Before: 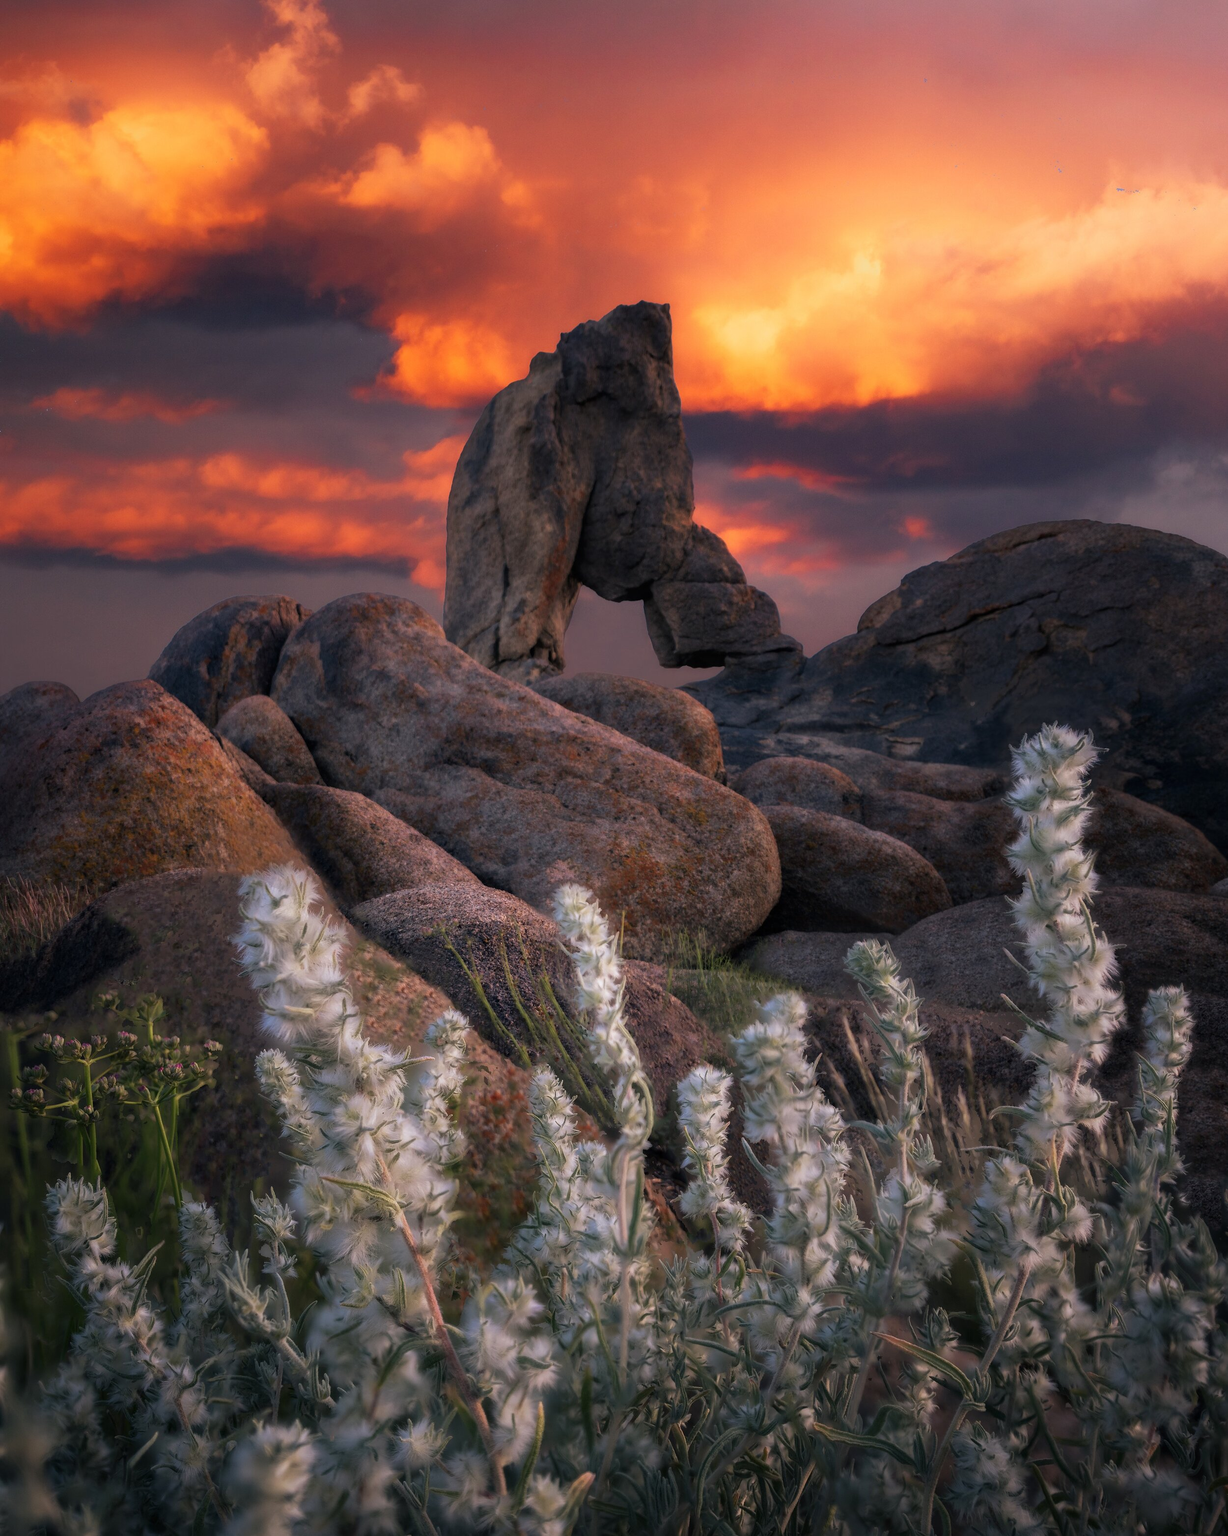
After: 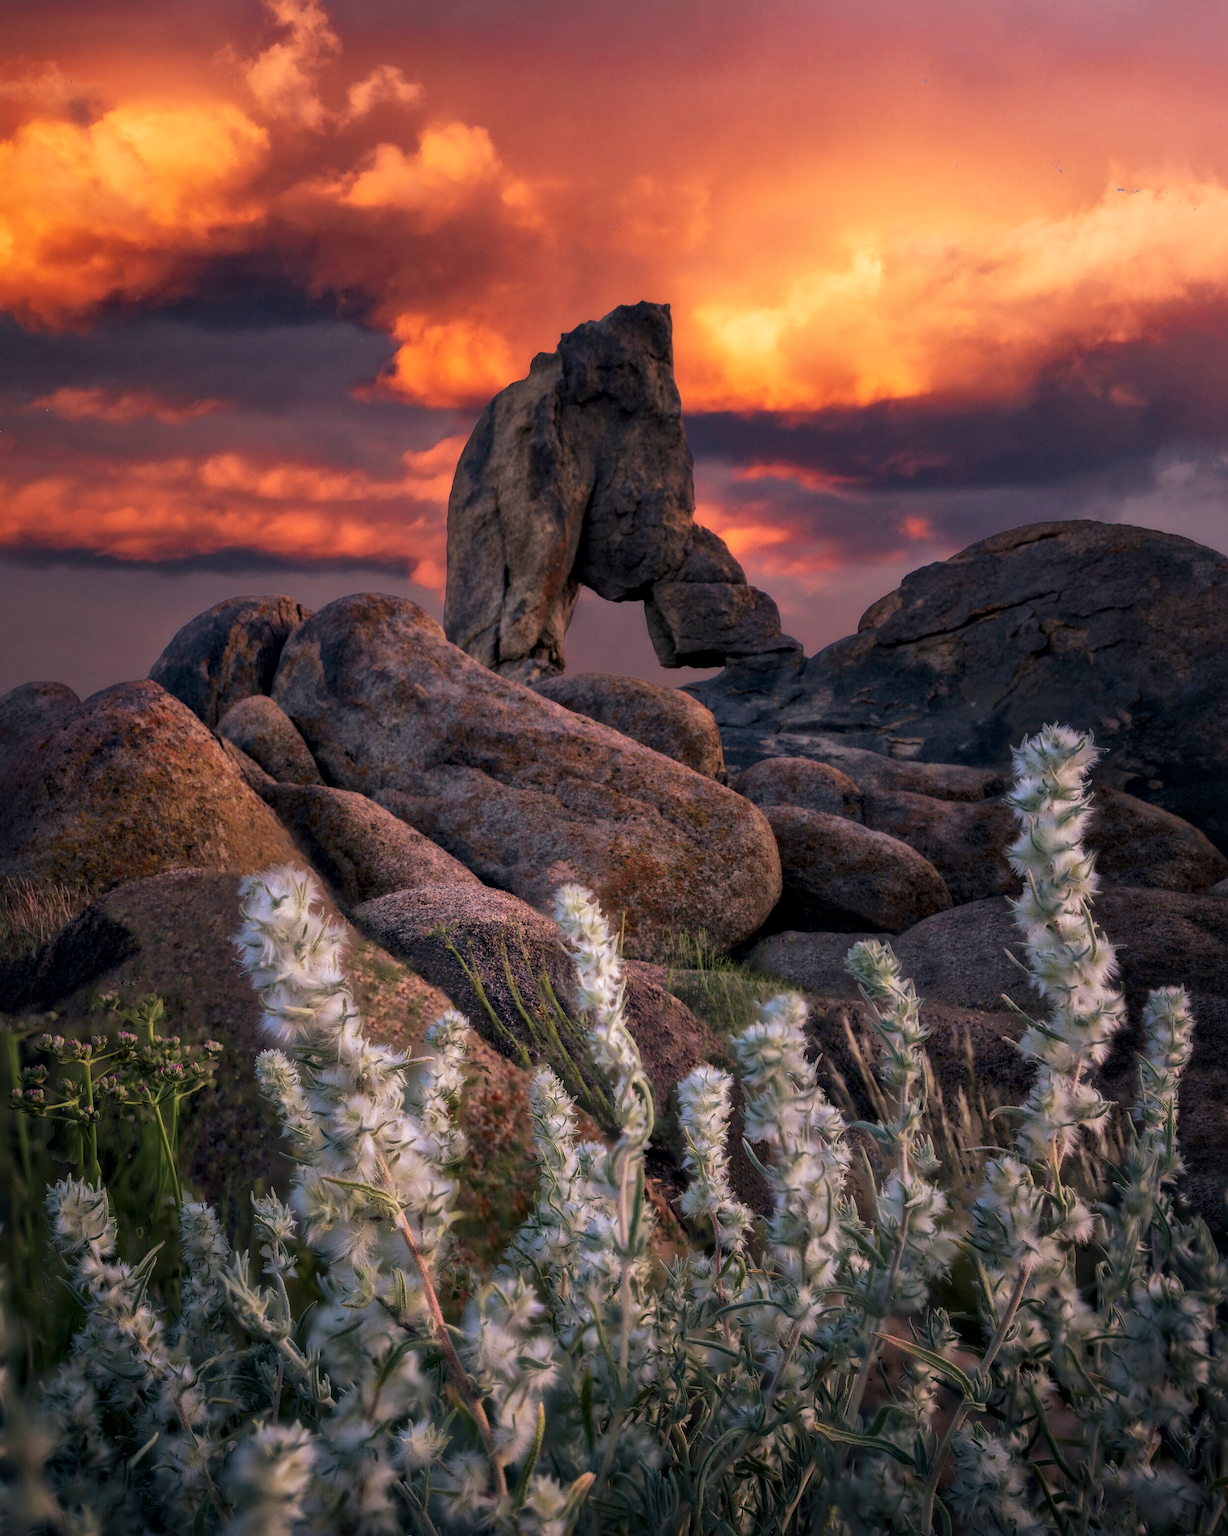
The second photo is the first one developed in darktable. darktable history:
velvia: on, module defaults
local contrast: mode bilateral grid, contrast 20, coarseness 50, detail 144%, midtone range 0.2
